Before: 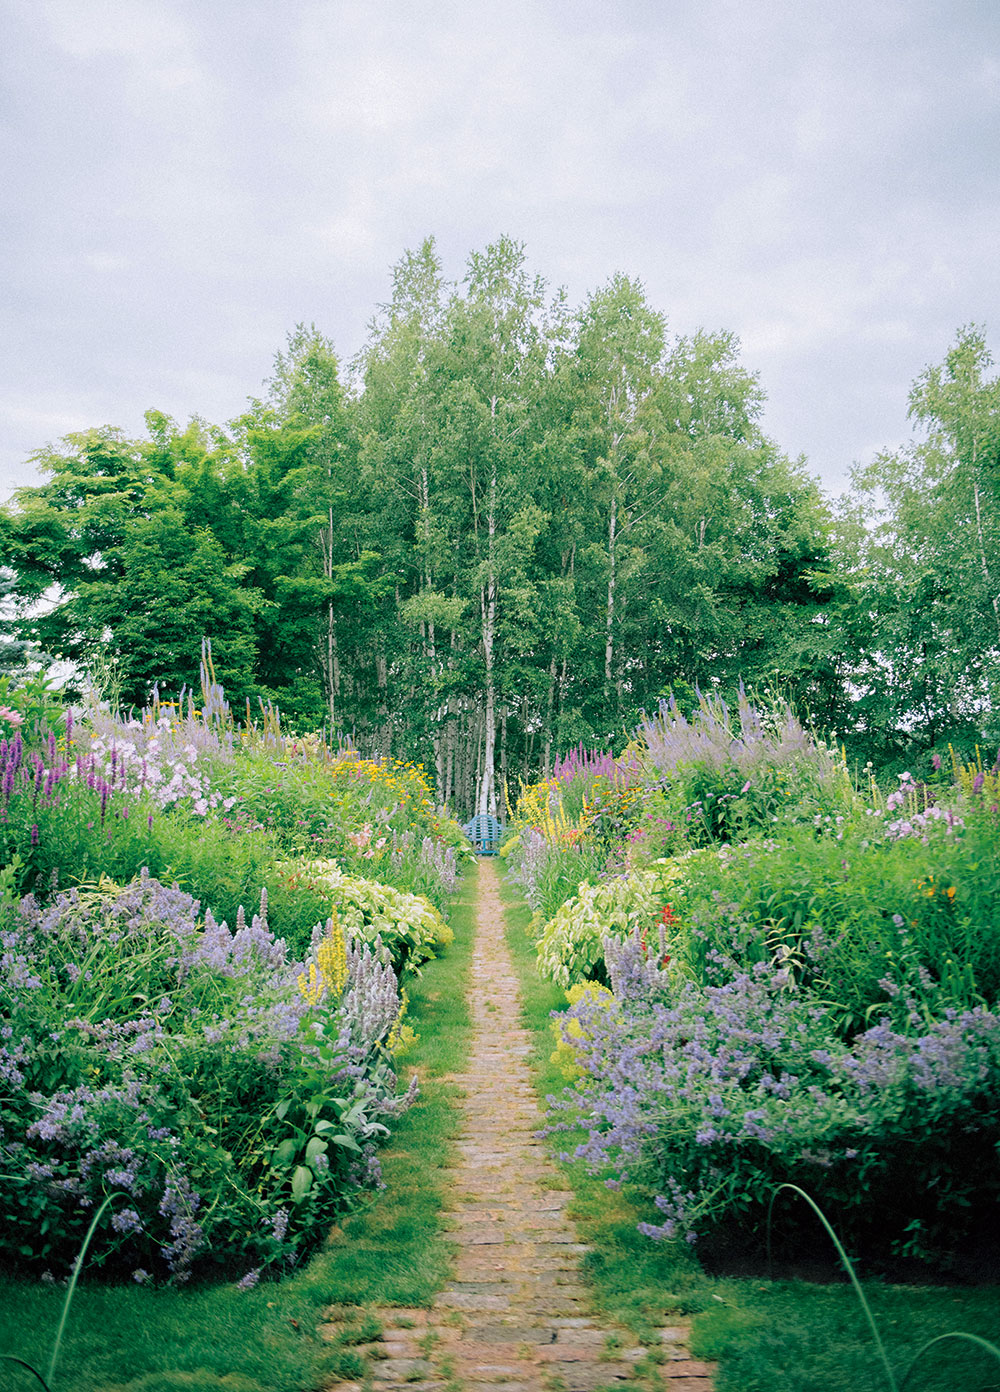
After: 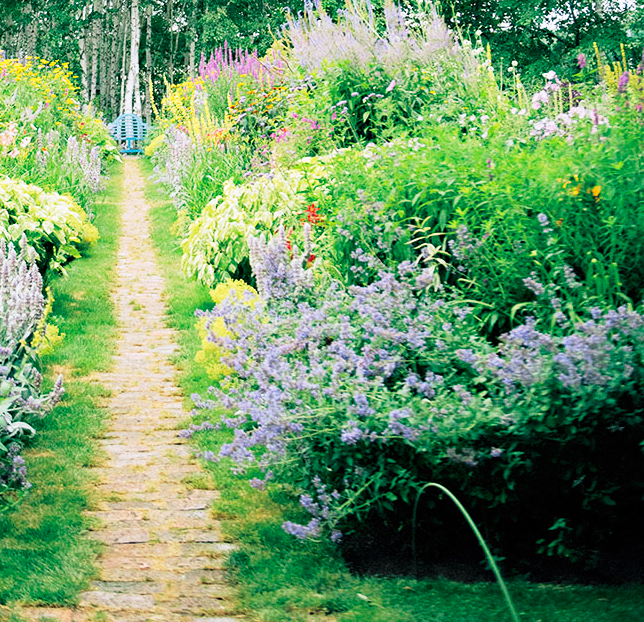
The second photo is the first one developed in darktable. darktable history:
crop and rotate: left 35.509%, top 50.369%, bottom 4.884%
base curve: curves: ch0 [(0, 0) (0.005, 0.002) (0.193, 0.295) (0.399, 0.664) (0.75, 0.928) (1, 1)], preserve colors none
